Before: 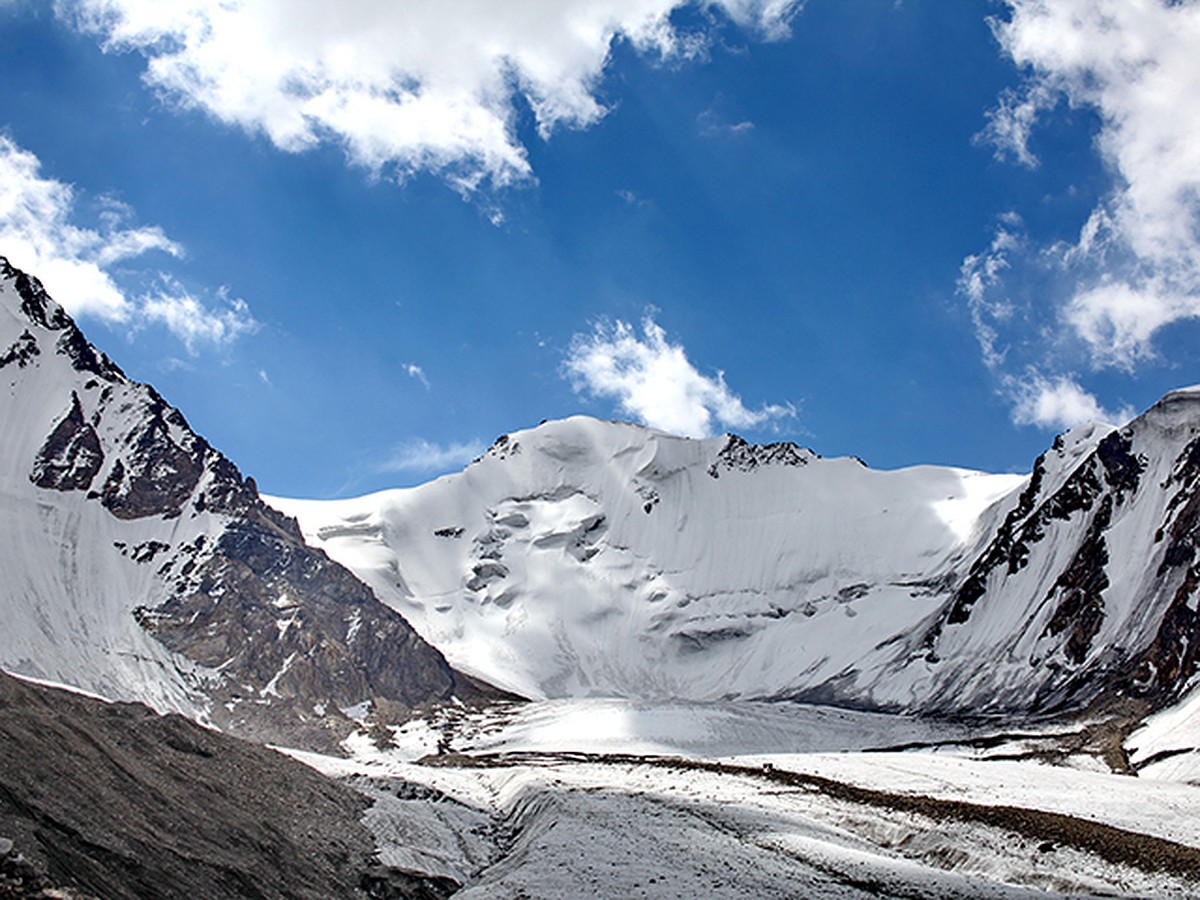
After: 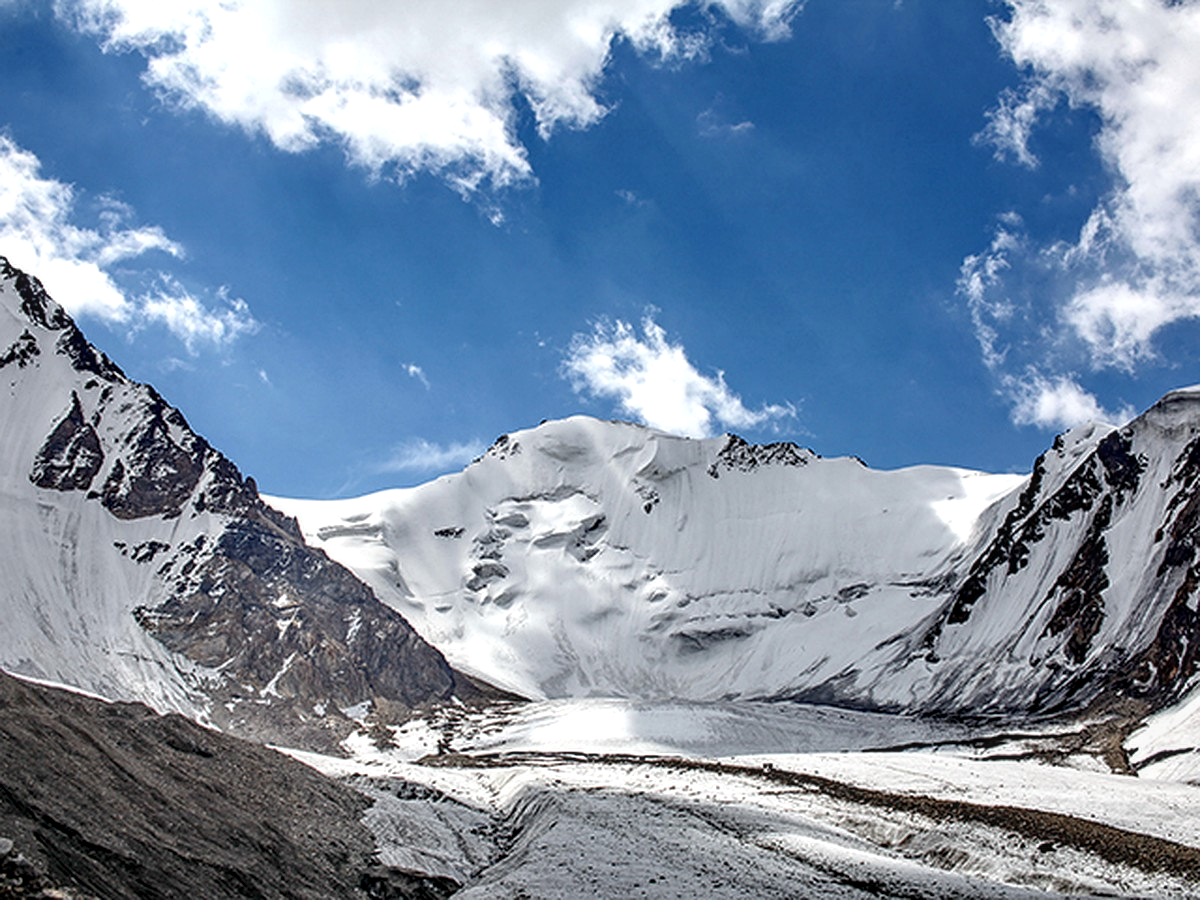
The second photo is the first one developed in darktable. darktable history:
contrast brightness saturation: saturation -0.05
local contrast: detail 130%
